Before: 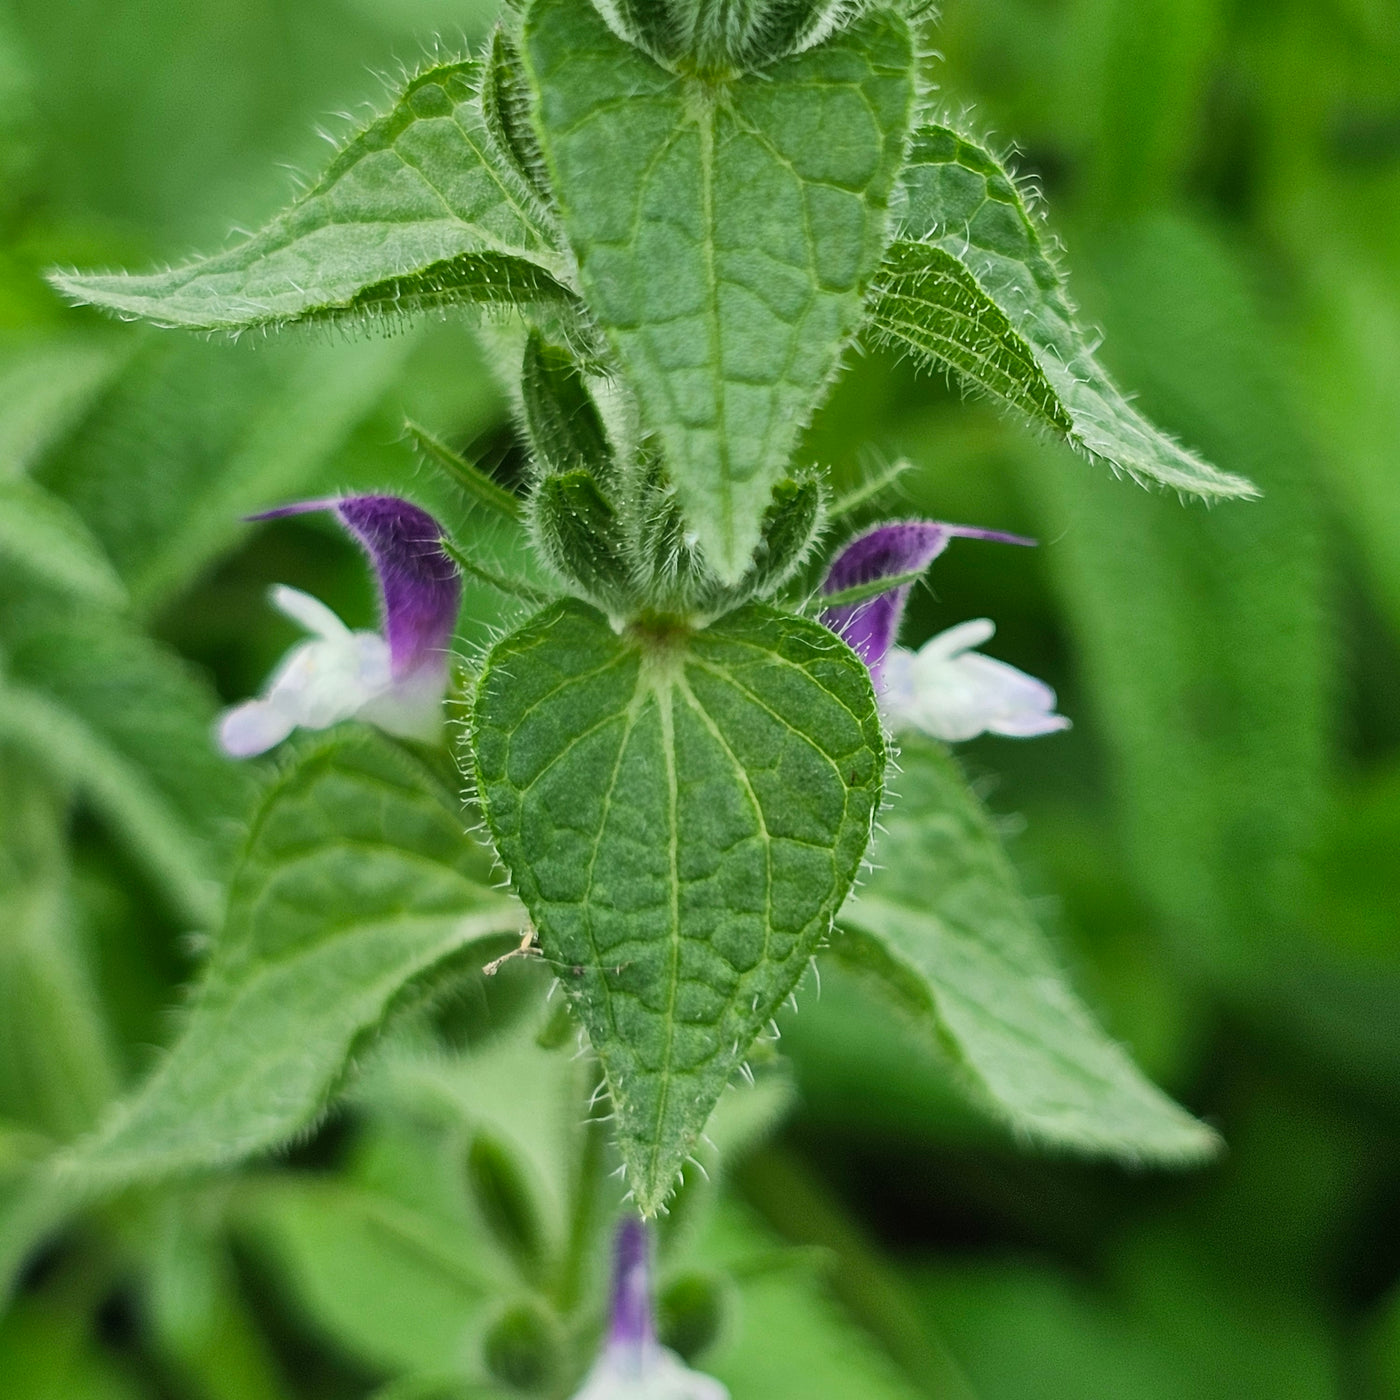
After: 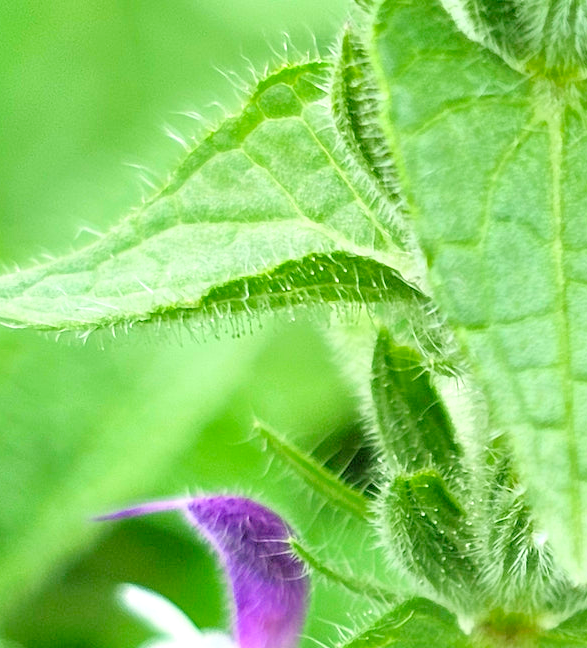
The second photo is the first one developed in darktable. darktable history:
crop and rotate: left 10.817%, top 0.062%, right 47.194%, bottom 53.626%
levels: levels [0.072, 0.414, 0.976]
exposure: black level correction 0, exposure 0.7 EV, compensate exposure bias true, compensate highlight preservation false
